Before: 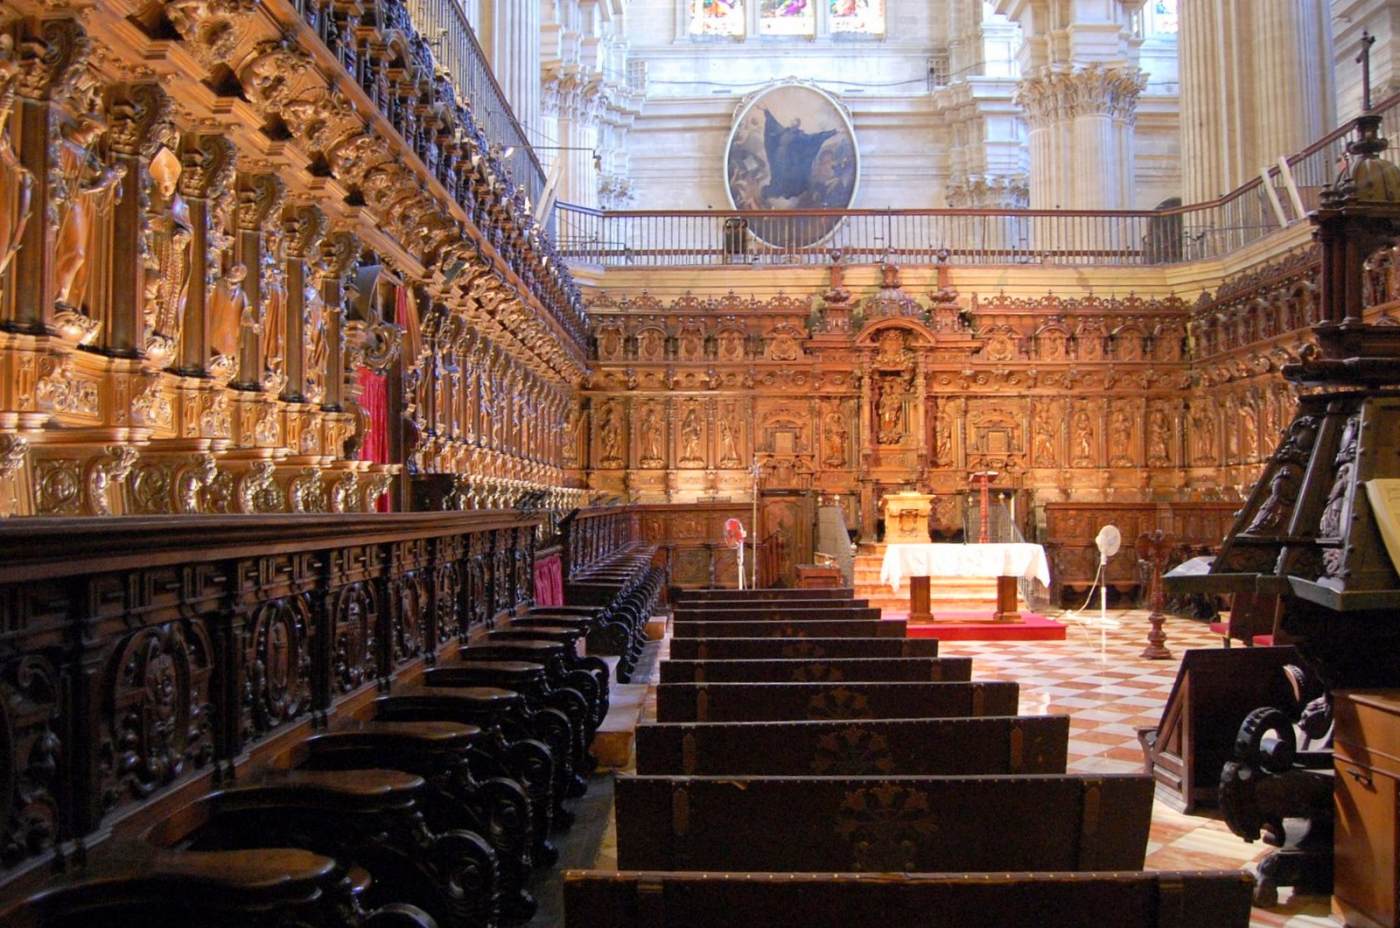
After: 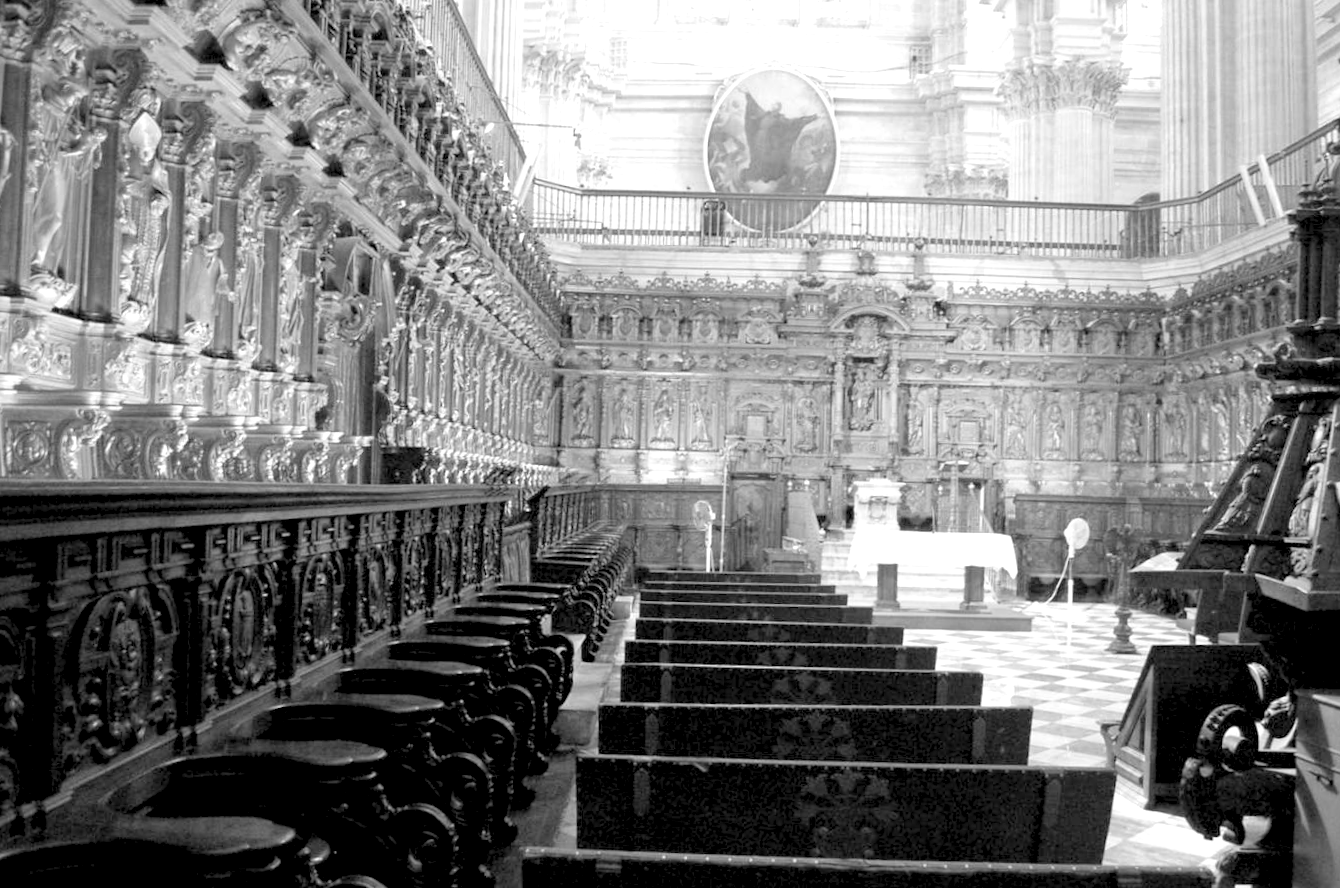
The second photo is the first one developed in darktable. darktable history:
monochrome: a 1.94, b -0.638
levels: levels [0.036, 0.364, 0.827]
crop and rotate: angle -1.69°
contrast brightness saturation: saturation -0.05
